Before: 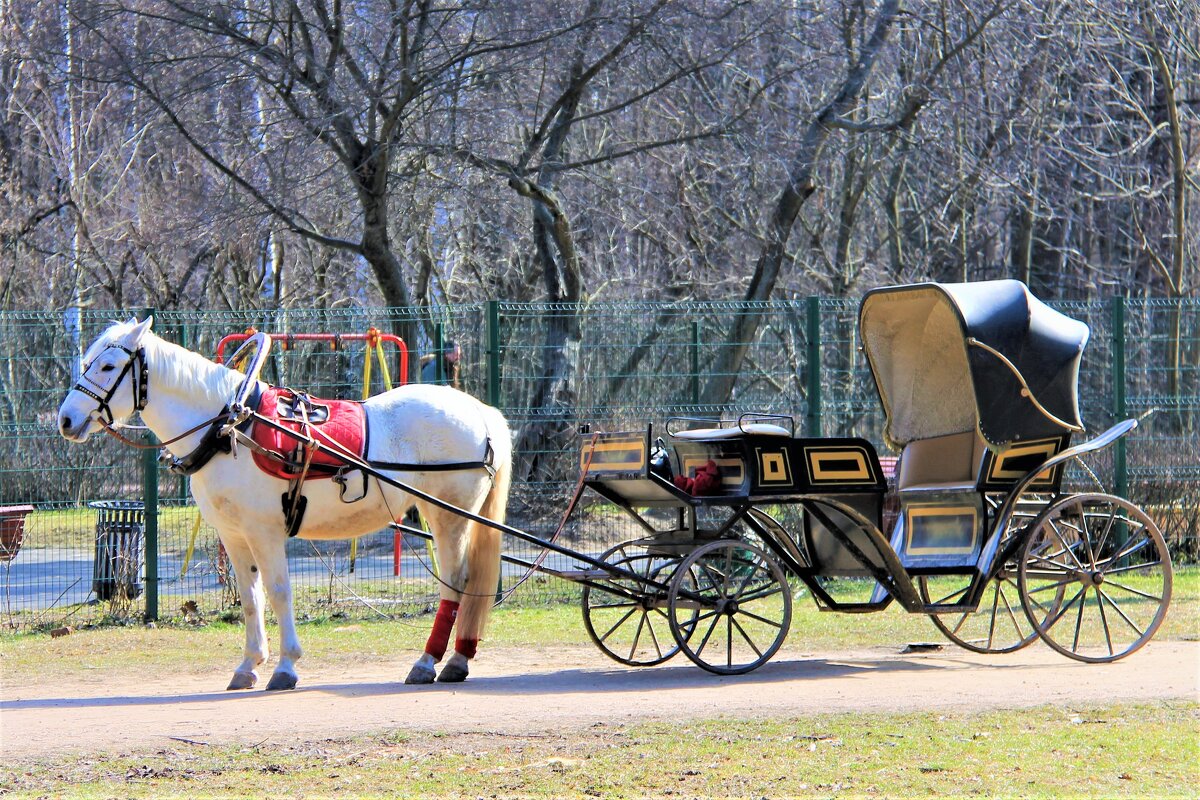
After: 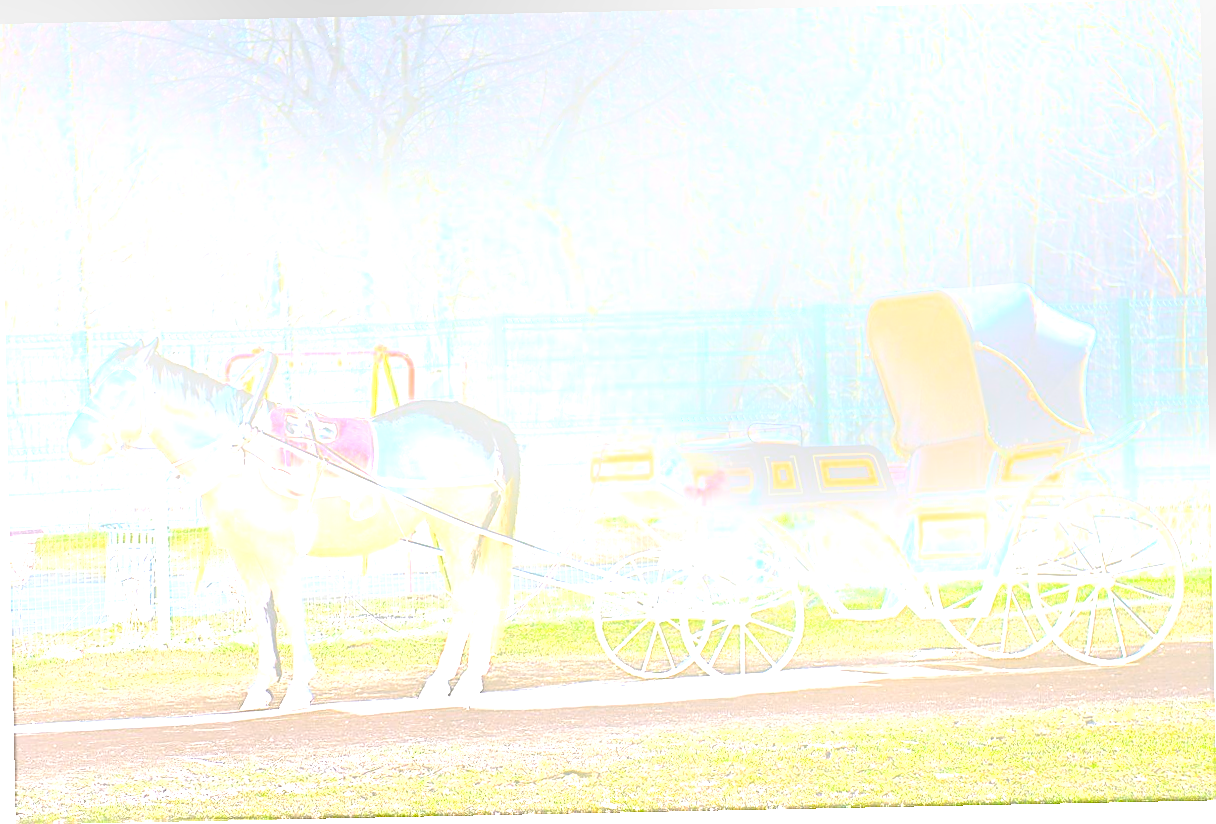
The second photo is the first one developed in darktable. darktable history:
shadows and highlights: shadows 0, highlights 40
bloom: size 25%, threshold 5%, strength 90%
sharpen: on, module defaults
rotate and perspective: rotation -1.17°, automatic cropping off
exposure: exposure 0.6 EV, compensate highlight preservation false
